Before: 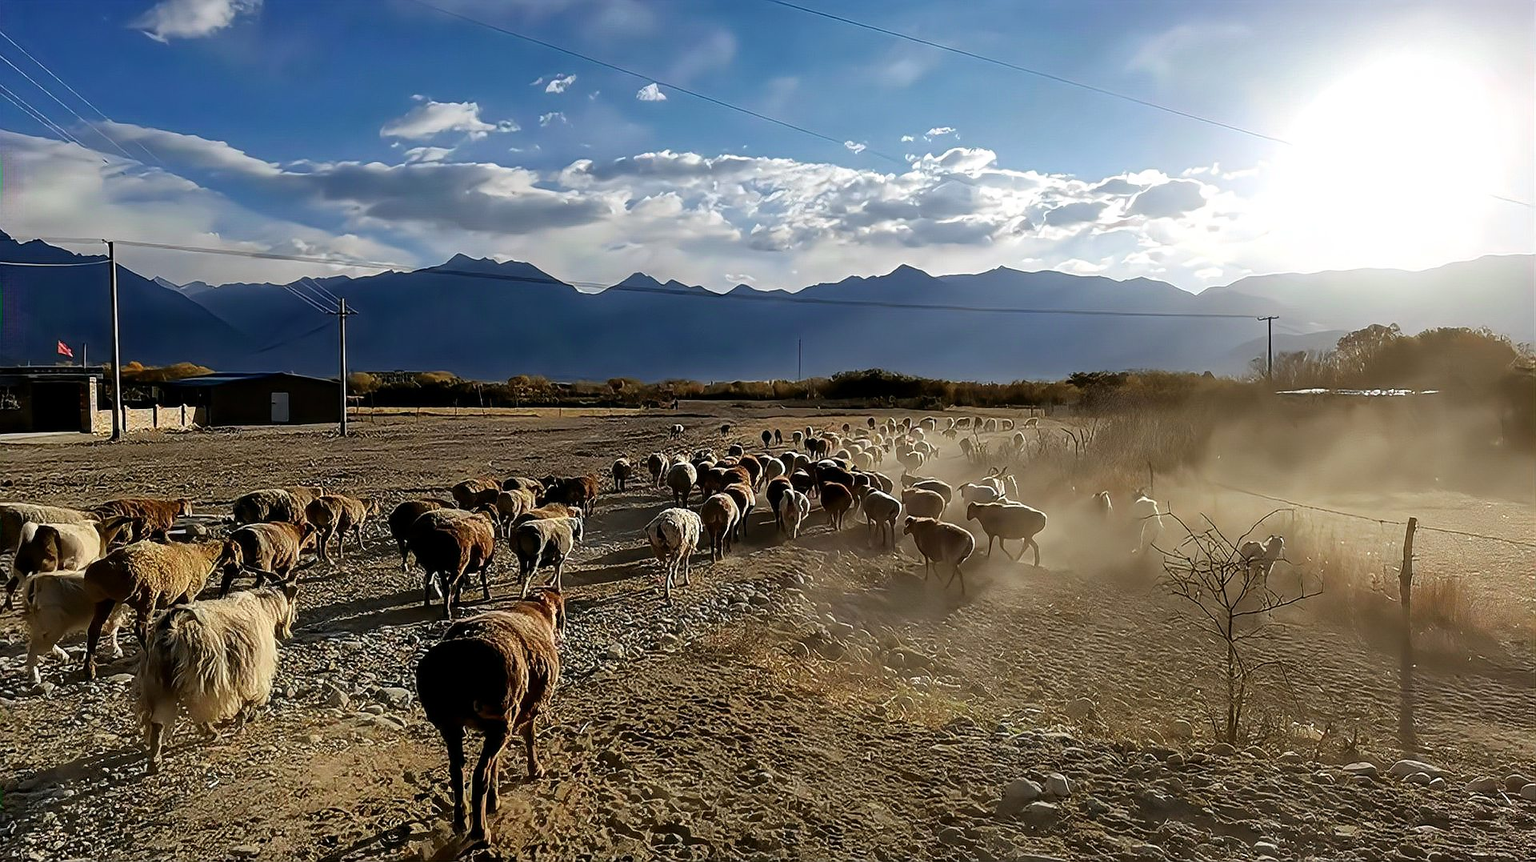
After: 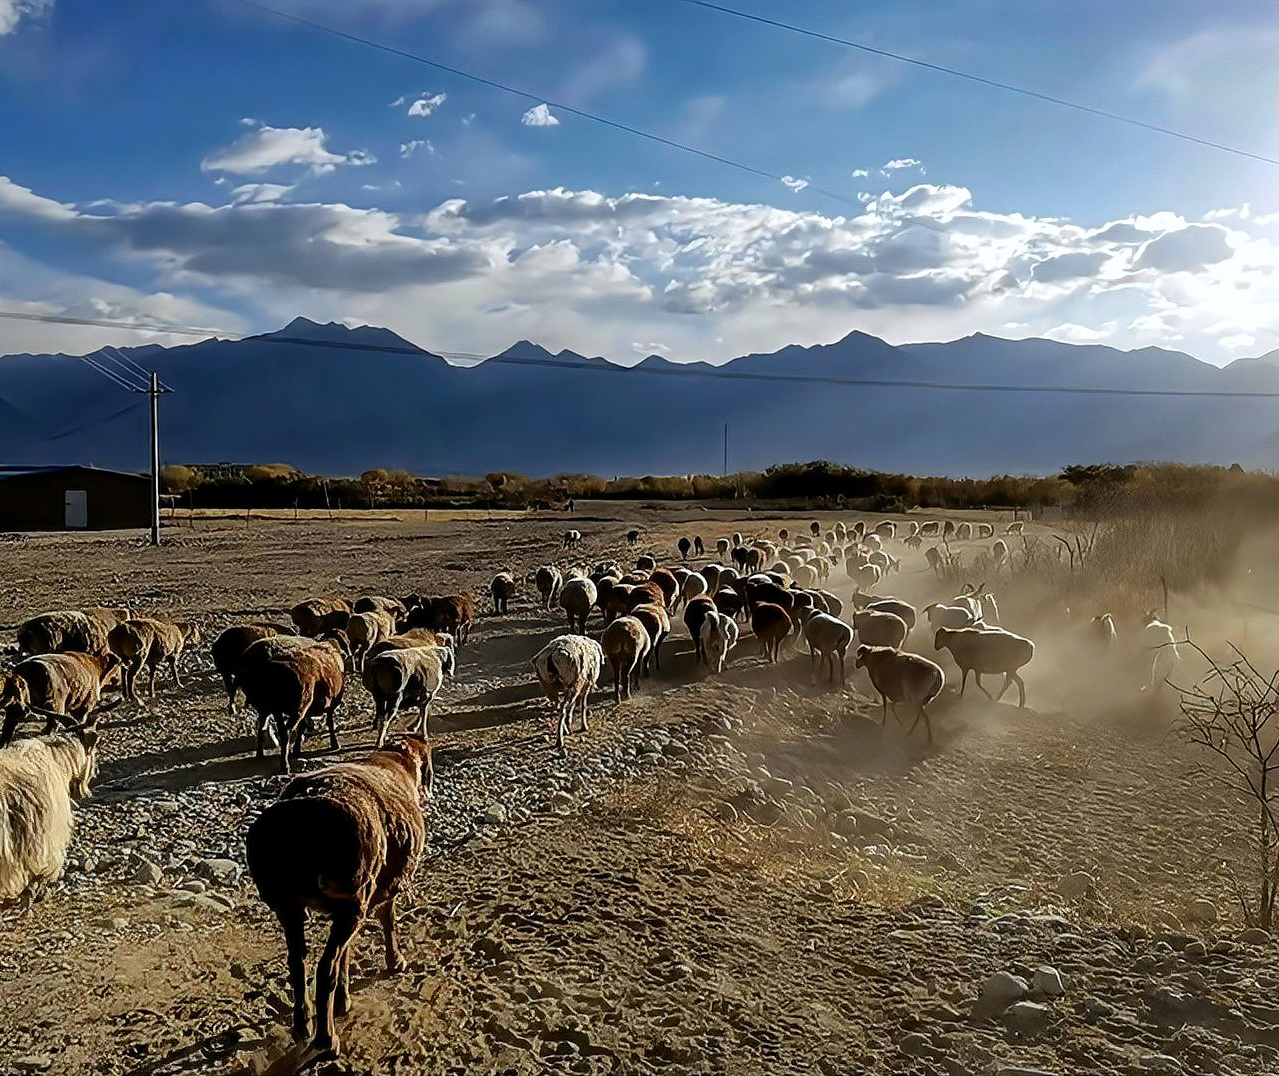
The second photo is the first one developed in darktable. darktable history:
crop and rotate: left 14.292%, right 19.041%
white balance: red 0.982, blue 1.018
